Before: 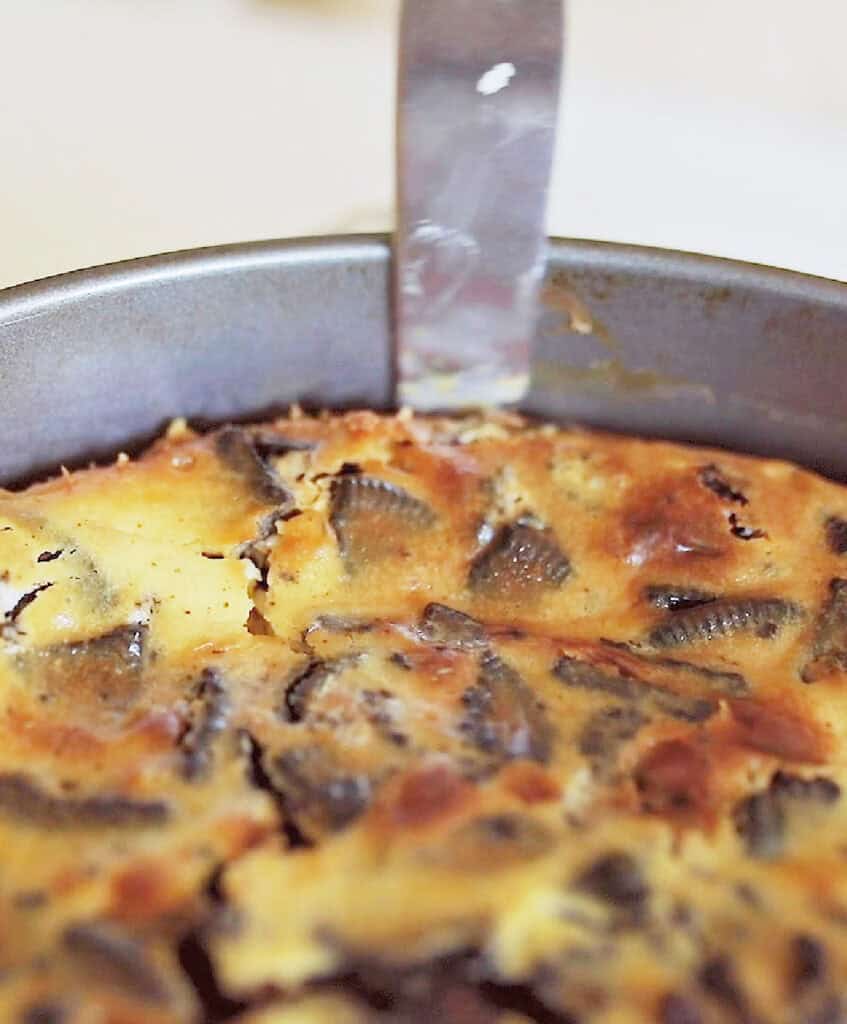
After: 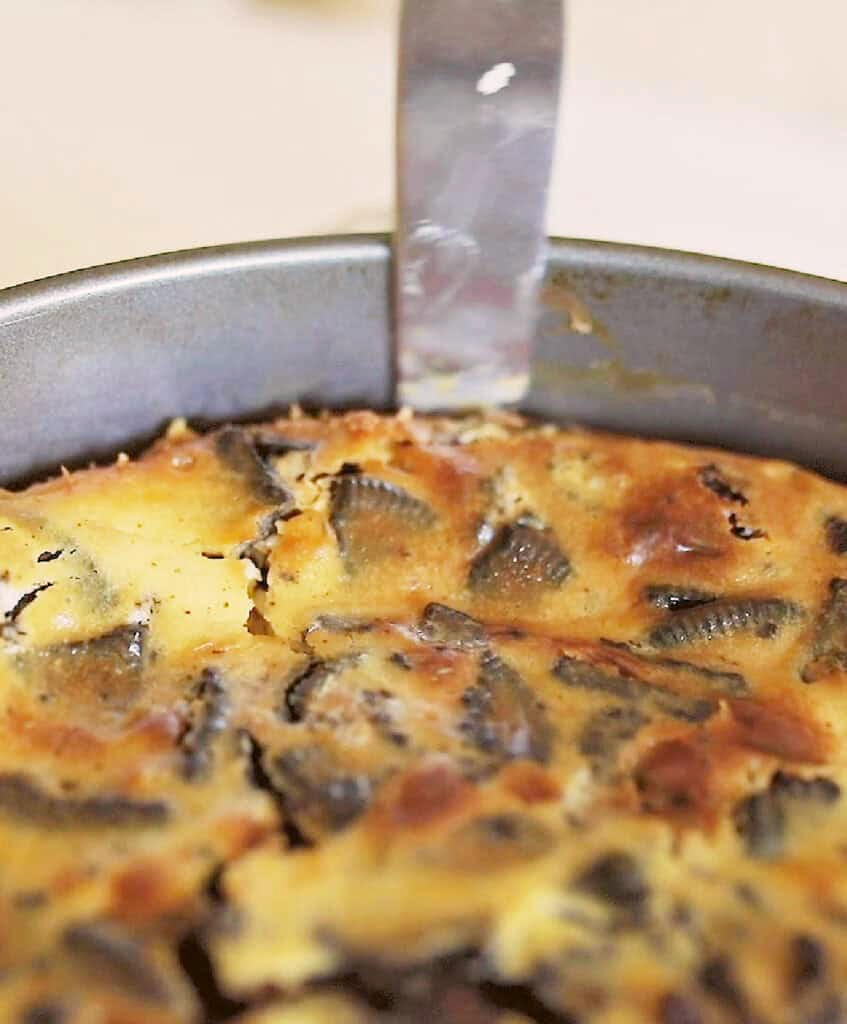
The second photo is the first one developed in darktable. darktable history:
color correction: highlights a* 4.13, highlights b* 4.94, shadows a* -6.92, shadows b* 4.56
